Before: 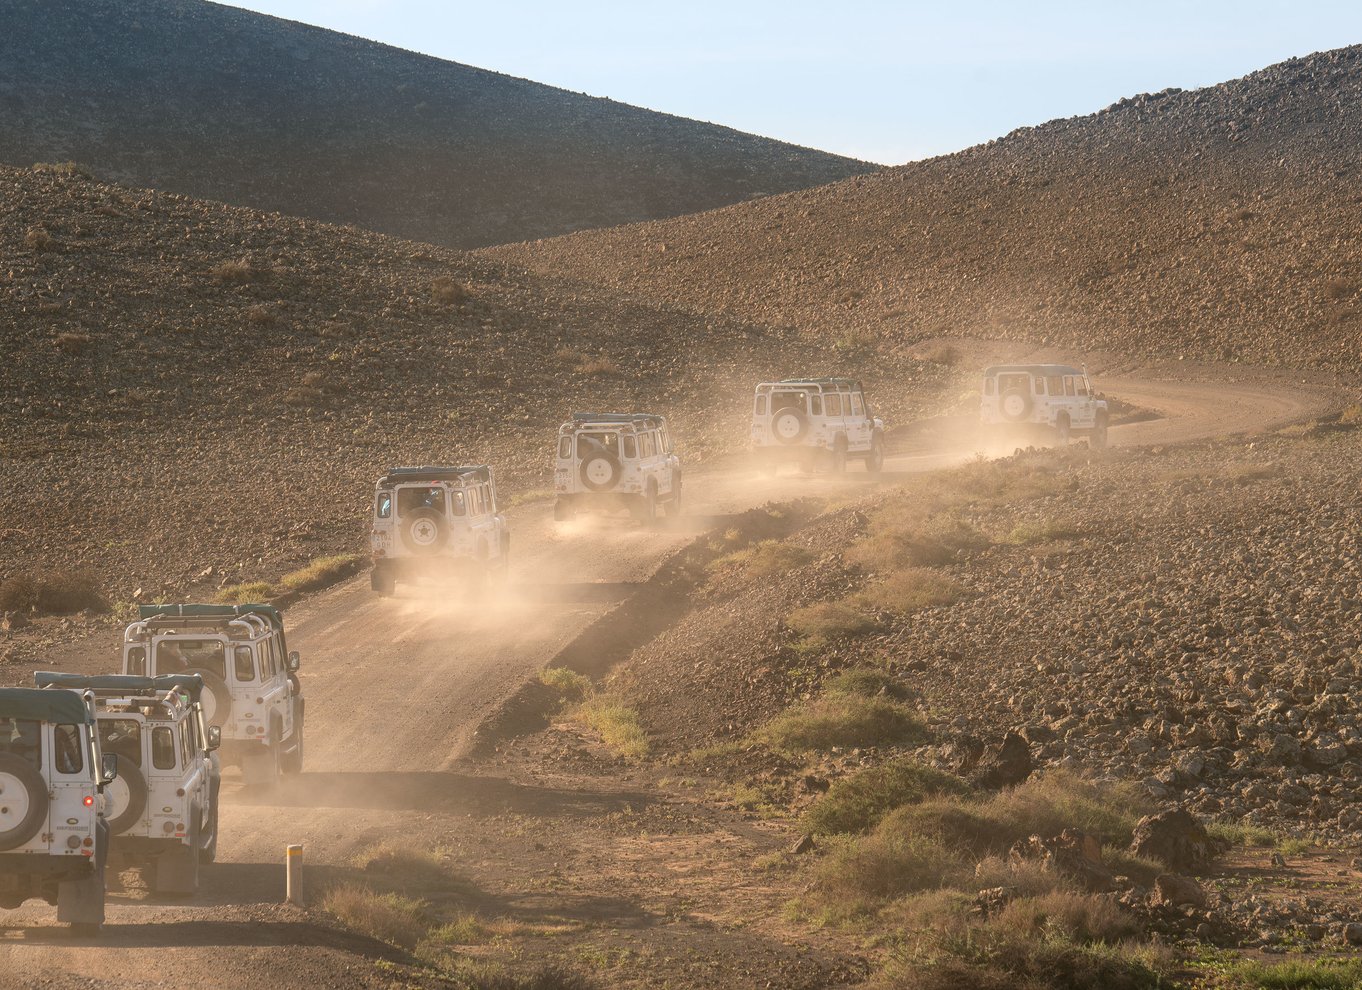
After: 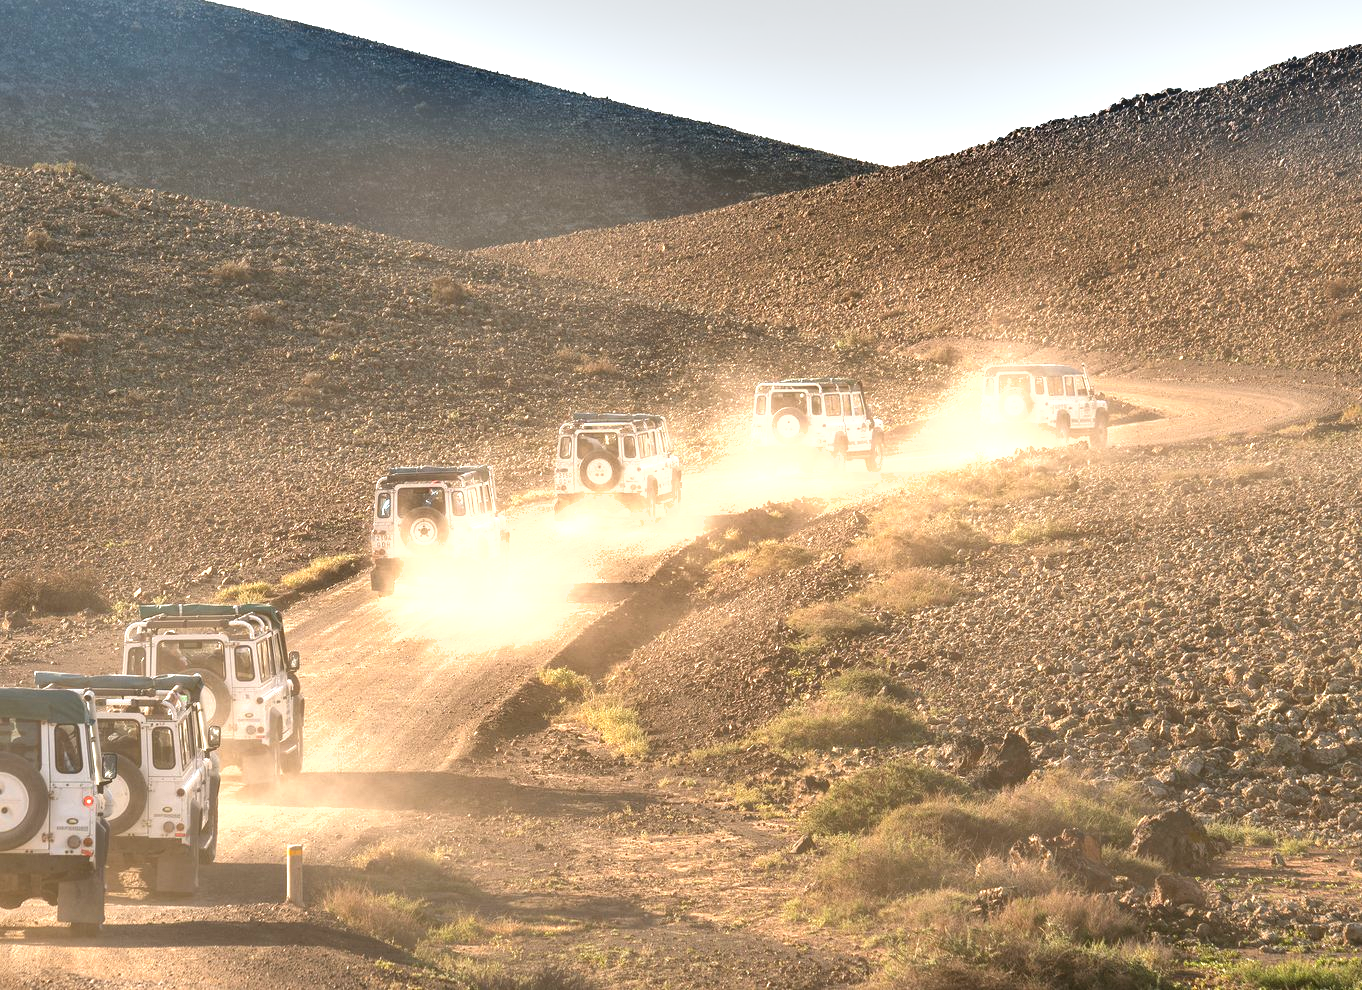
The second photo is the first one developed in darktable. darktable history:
shadows and highlights: low approximation 0.01, soften with gaussian
exposure: black level correction 0, exposure 1.199 EV, compensate highlight preservation false
tone equalizer: edges refinement/feathering 500, mask exposure compensation -1.57 EV, preserve details no
